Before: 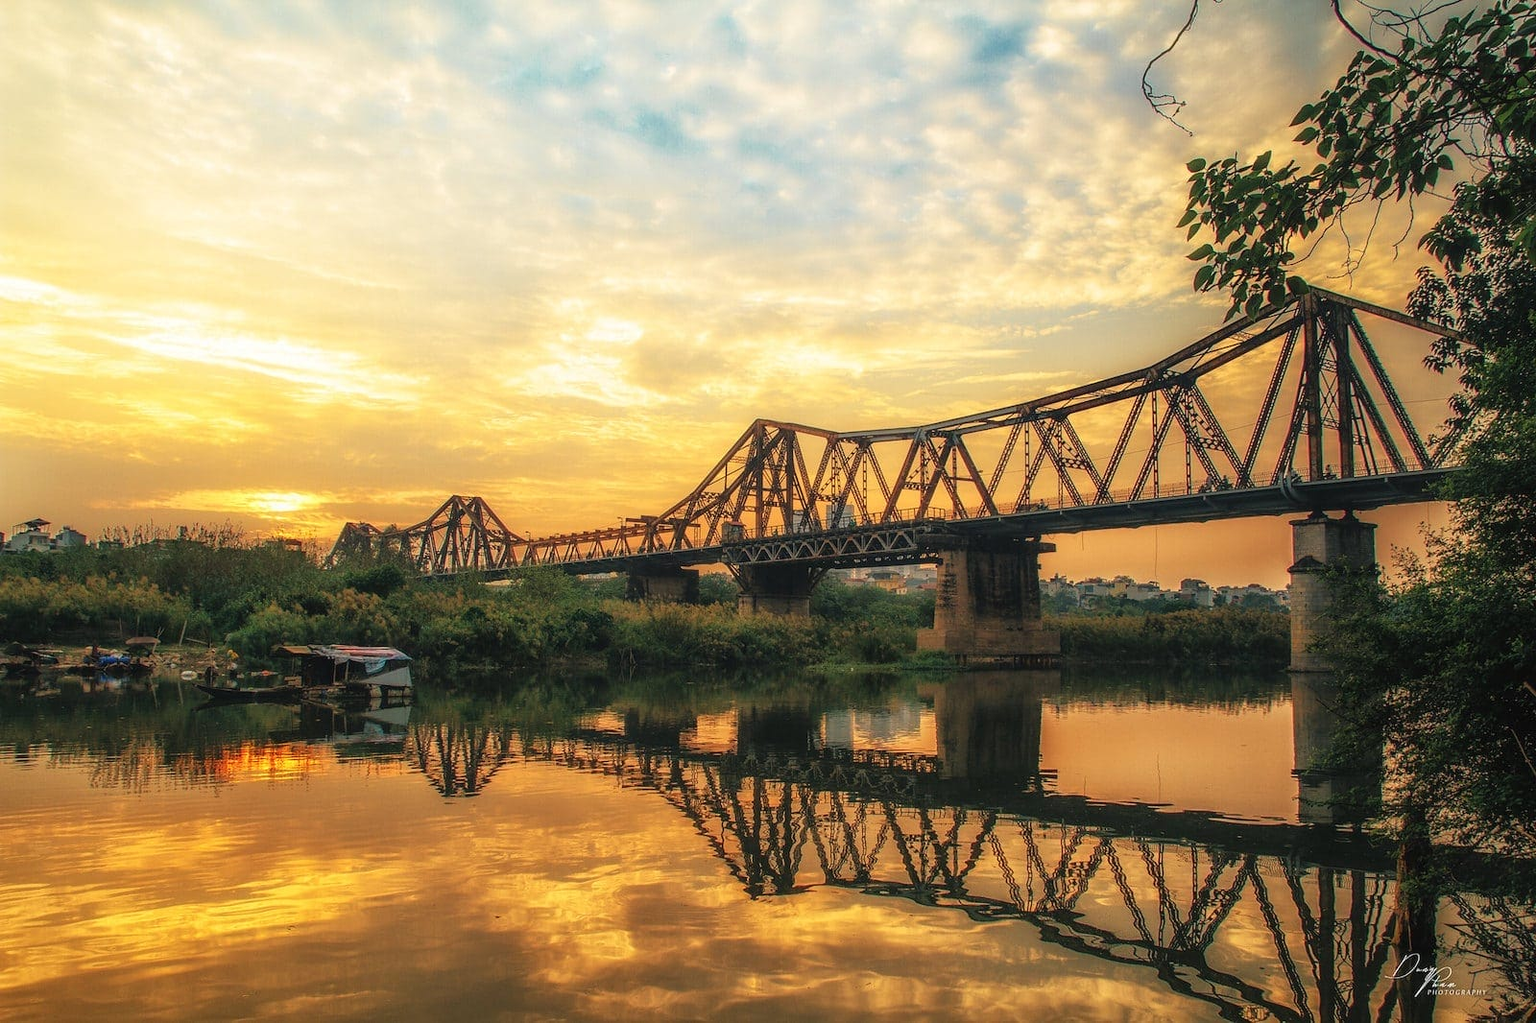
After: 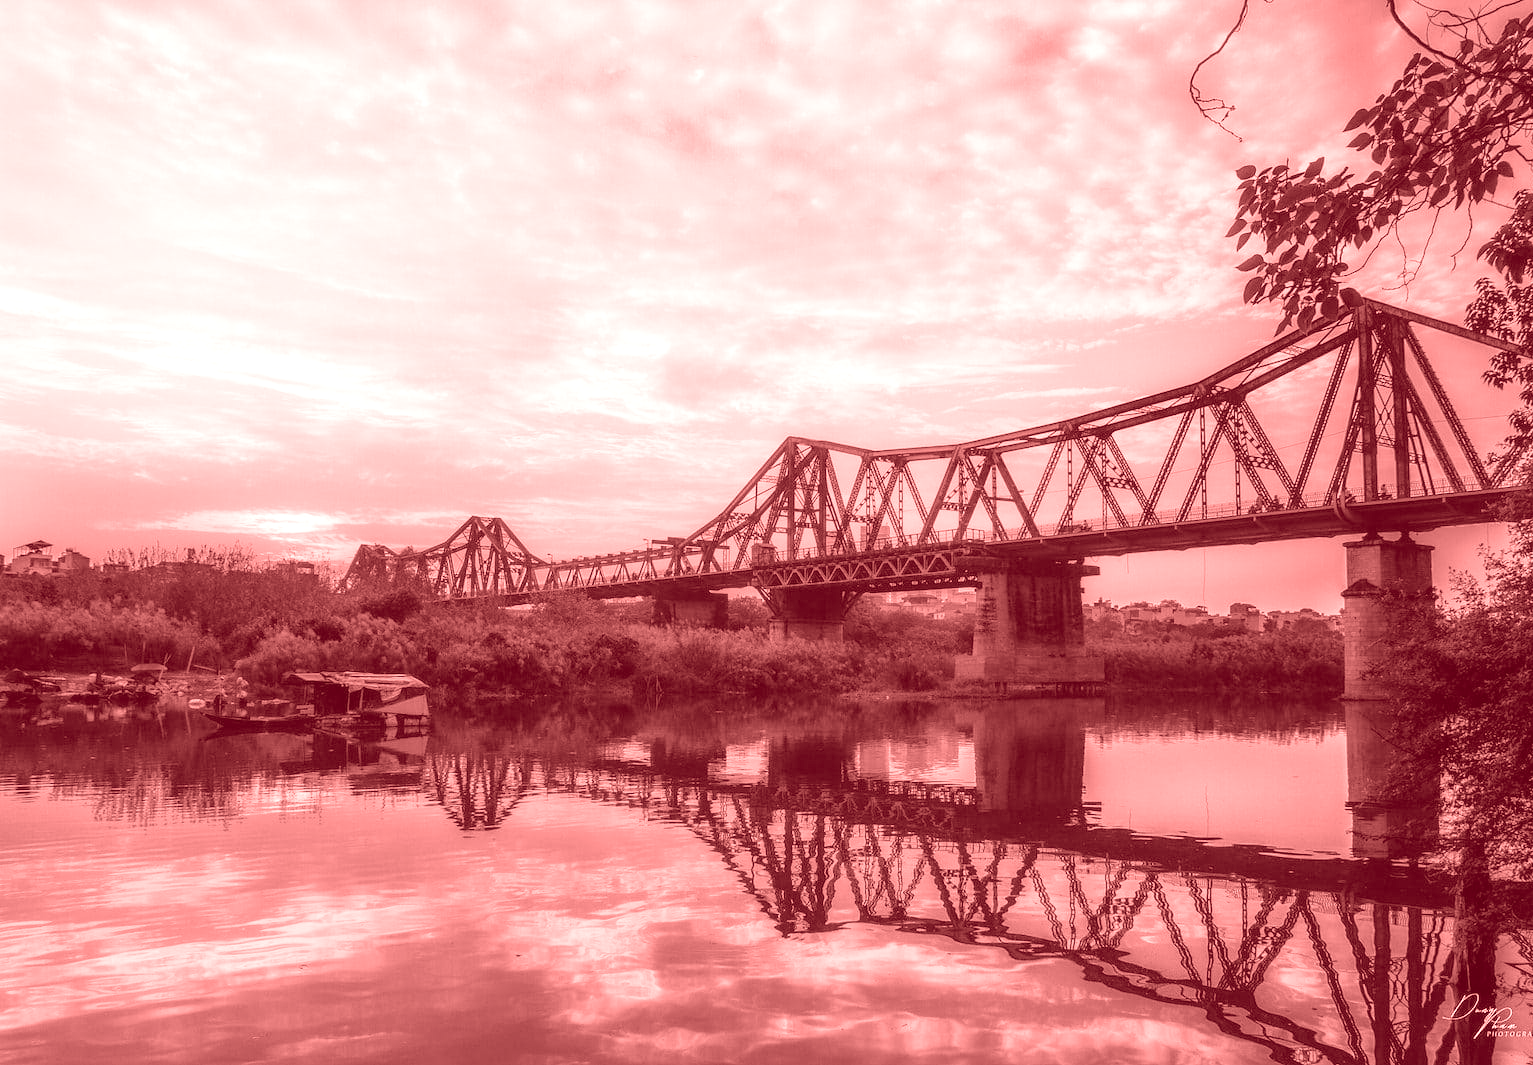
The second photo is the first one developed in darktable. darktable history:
crop: right 4.126%, bottom 0.031%
colorize: saturation 60%, source mix 100%
